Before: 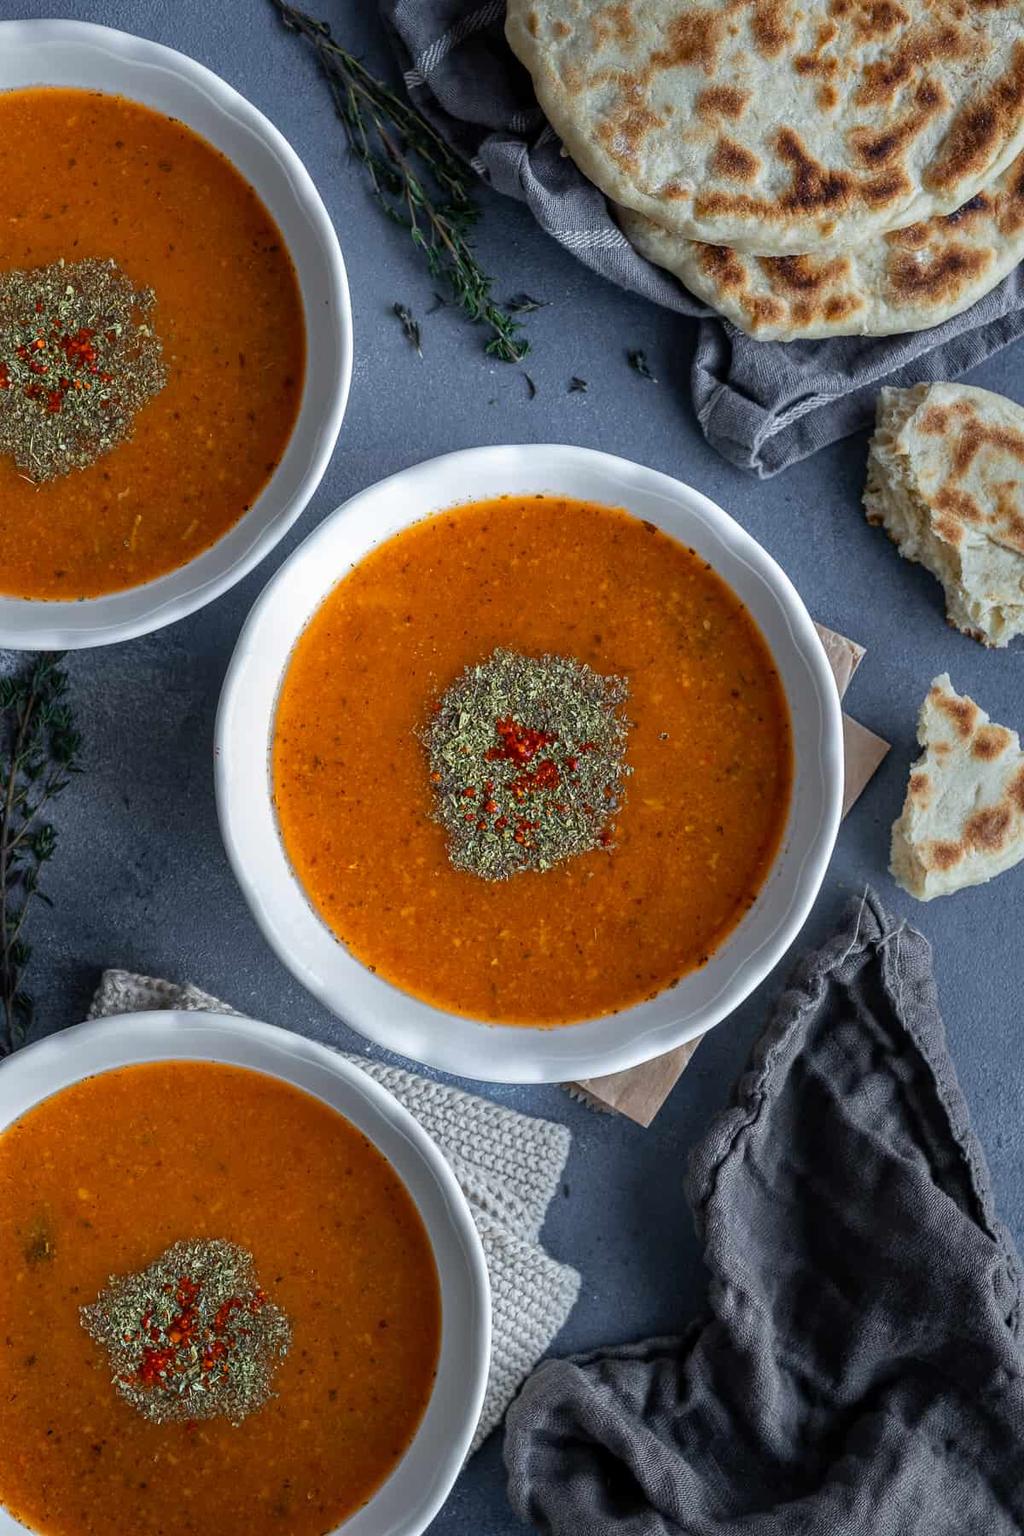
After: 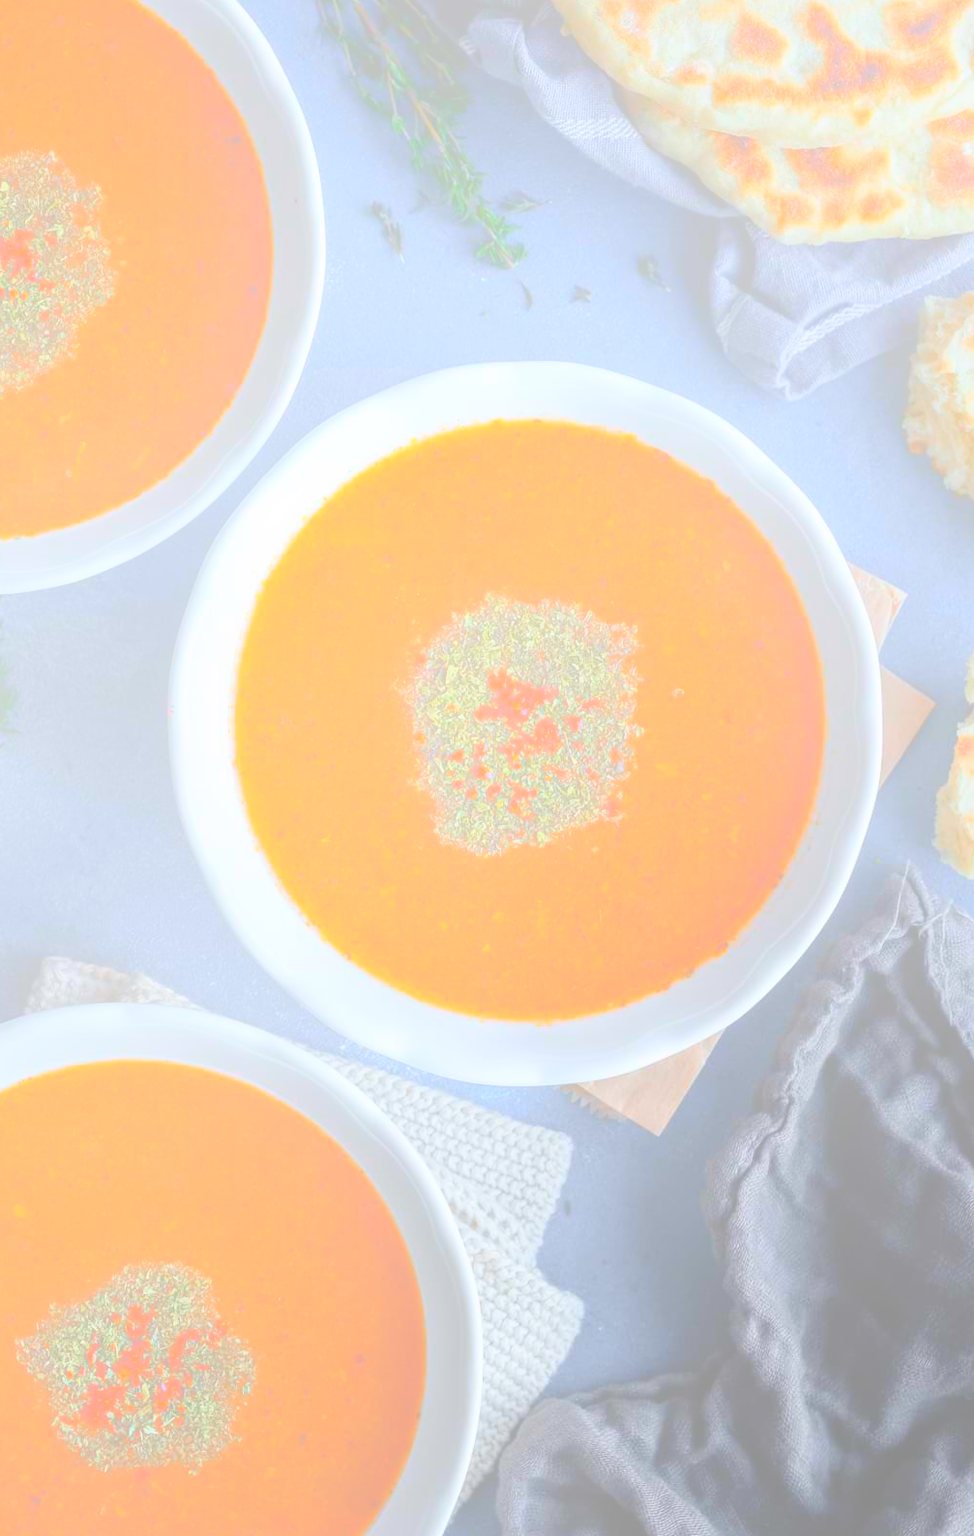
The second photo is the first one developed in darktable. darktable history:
bloom: size 85%, threshold 5%, strength 85%
contrast brightness saturation: contrast 0.15, brightness 0.05
contrast equalizer: octaves 7, y [[0.502, 0.505, 0.512, 0.529, 0.564, 0.588], [0.5 ×6], [0.502, 0.505, 0.512, 0.529, 0.564, 0.588], [0, 0.001, 0.001, 0.004, 0.008, 0.011], [0, 0.001, 0.001, 0.004, 0.008, 0.011]], mix -1
crop: left 6.446%, top 8.188%, right 9.538%, bottom 3.548%
